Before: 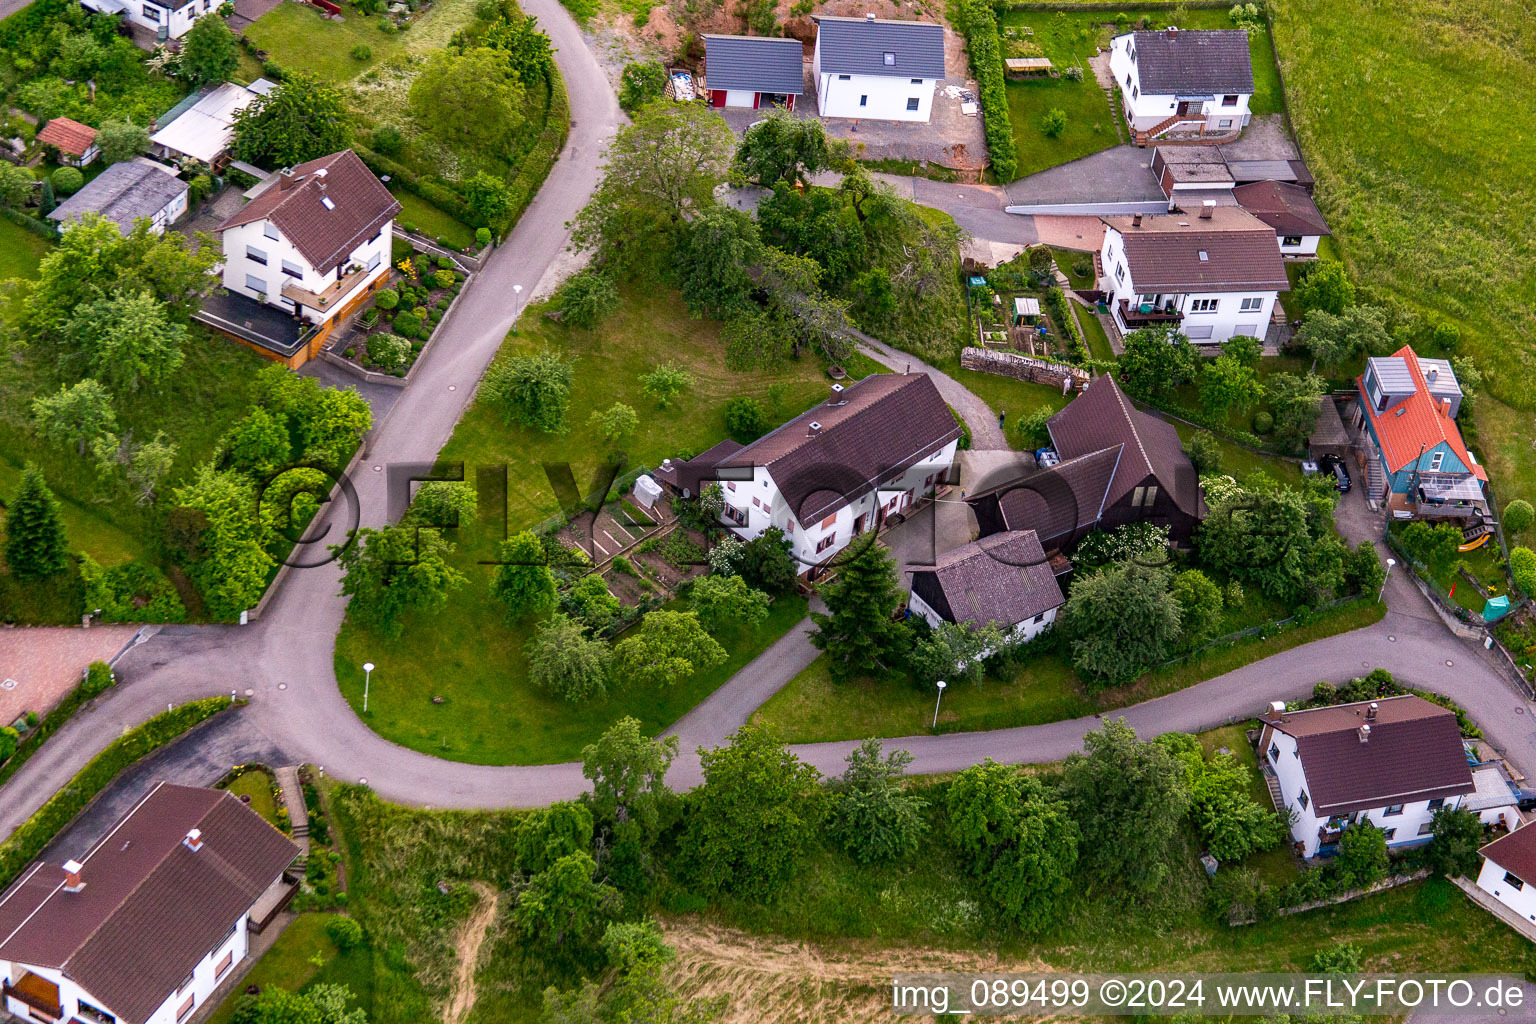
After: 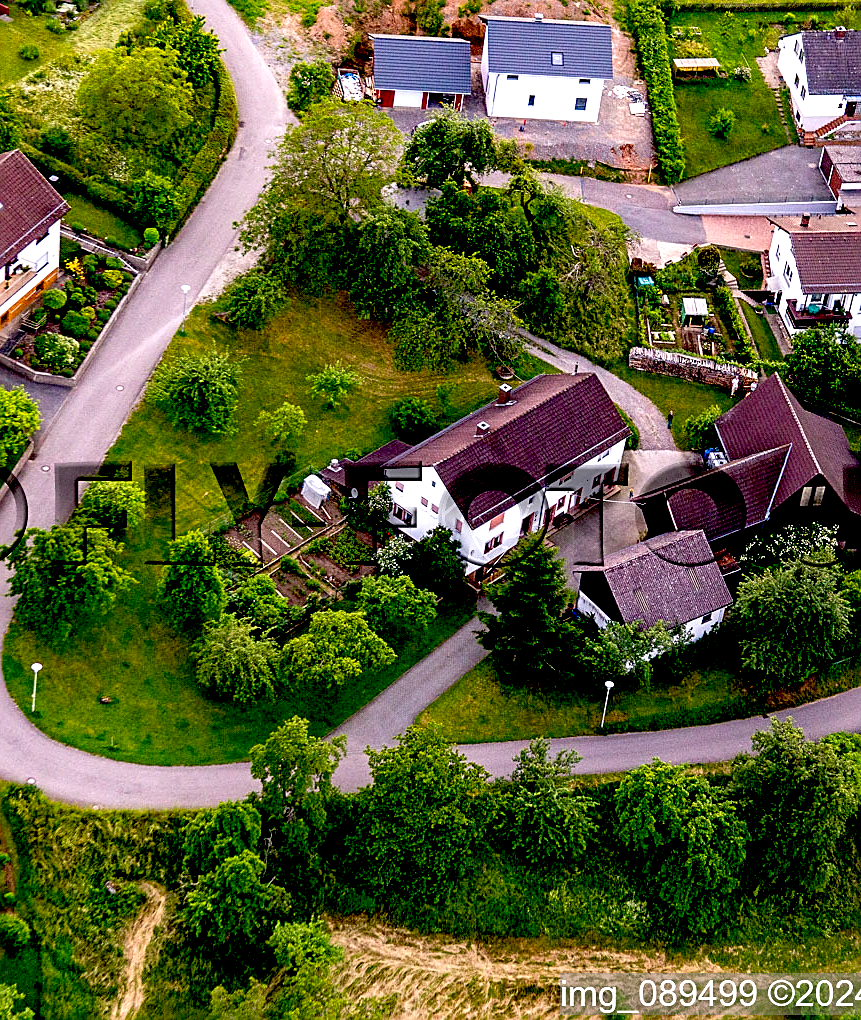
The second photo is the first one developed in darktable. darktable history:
sharpen: on, module defaults
crop: left 21.674%, right 22.086%
exposure: black level correction 0.04, exposure 0.5 EV, compensate highlight preservation false
